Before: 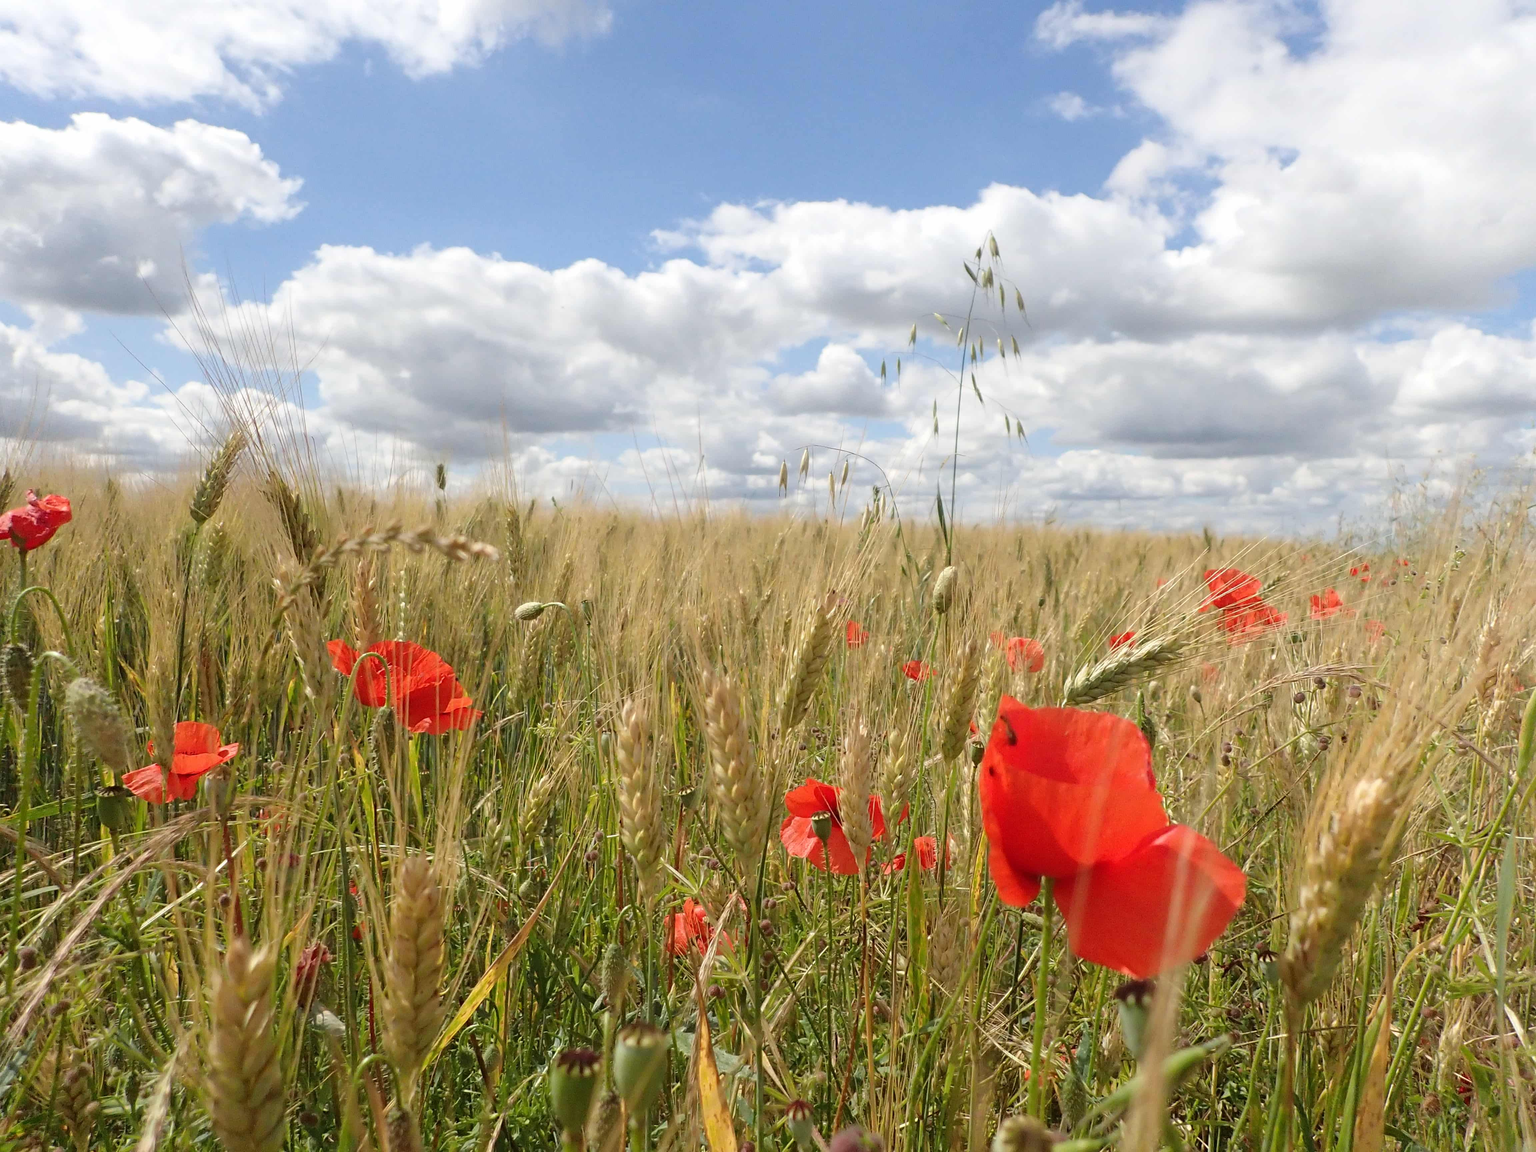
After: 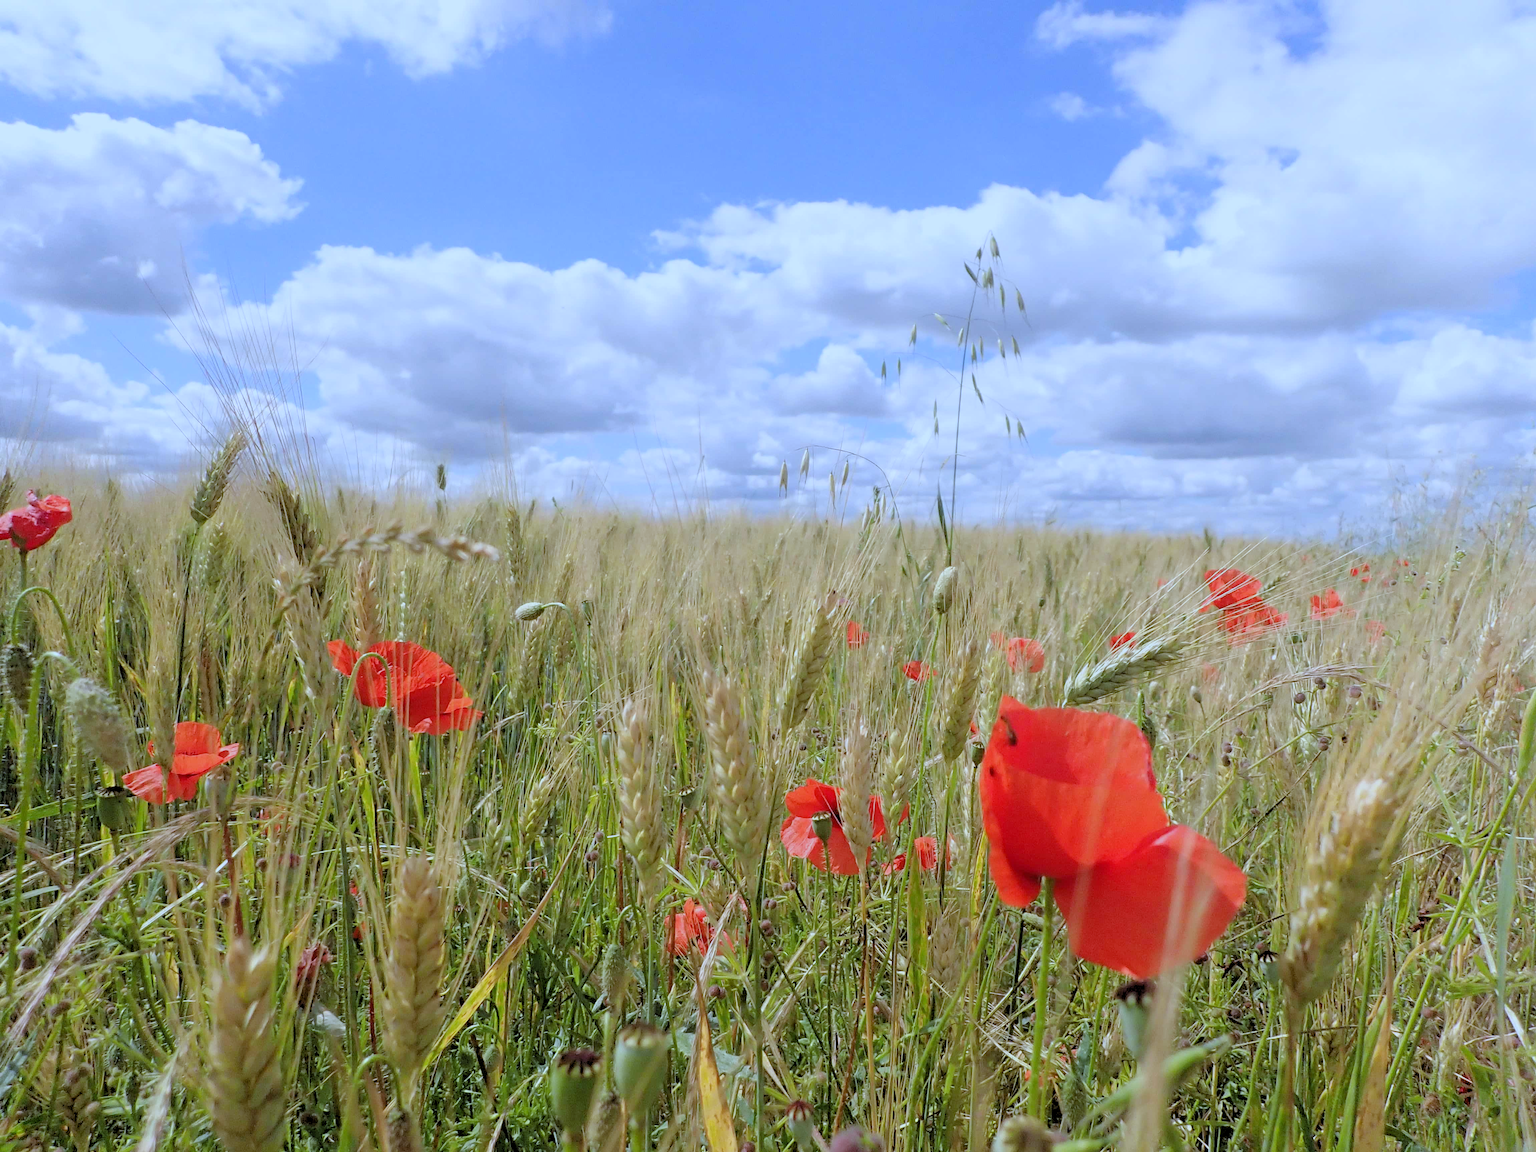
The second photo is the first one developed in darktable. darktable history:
white balance: red 0.871, blue 1.249
rgb levels: preserve colors sum RGB, levels [[0.038, 0.433, 0.934], [0, 0.5, 1], [0, 0.5, 1]]
